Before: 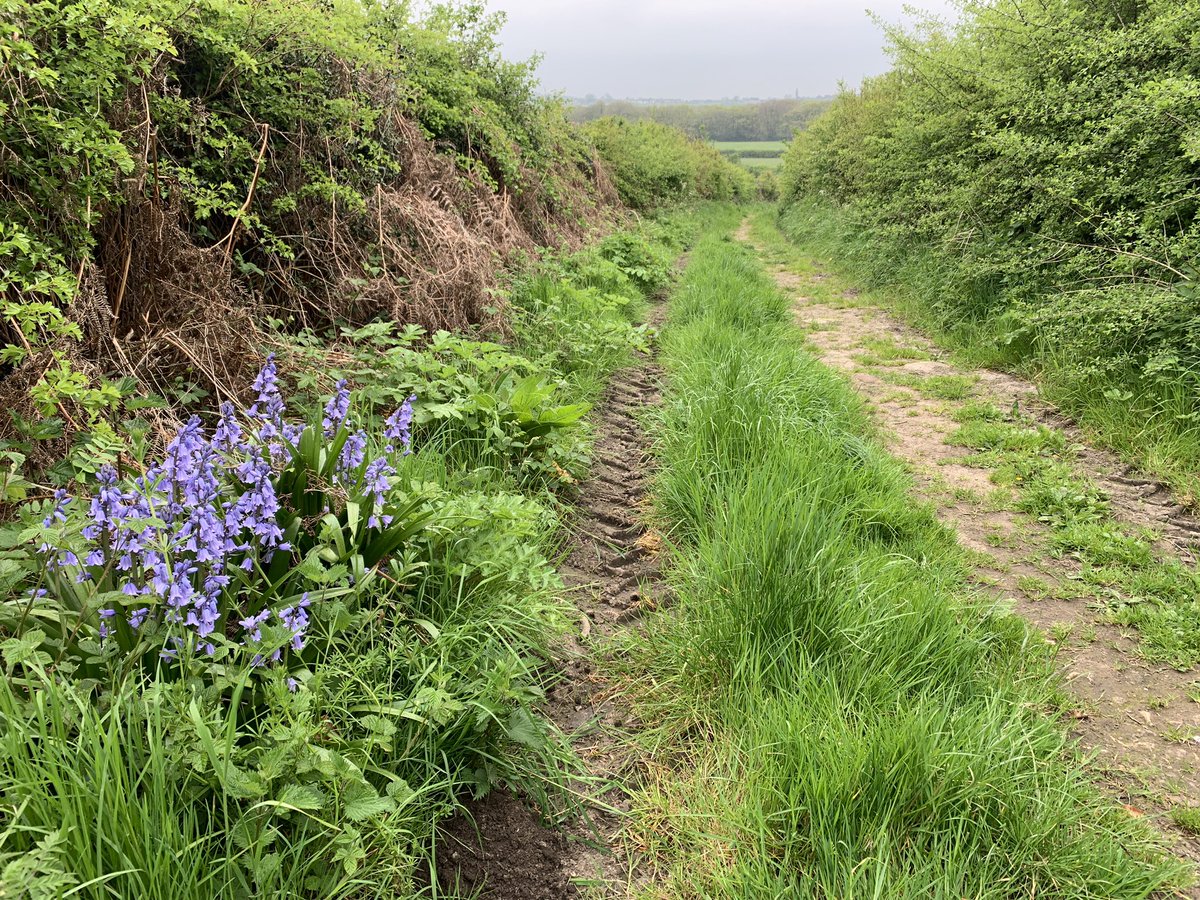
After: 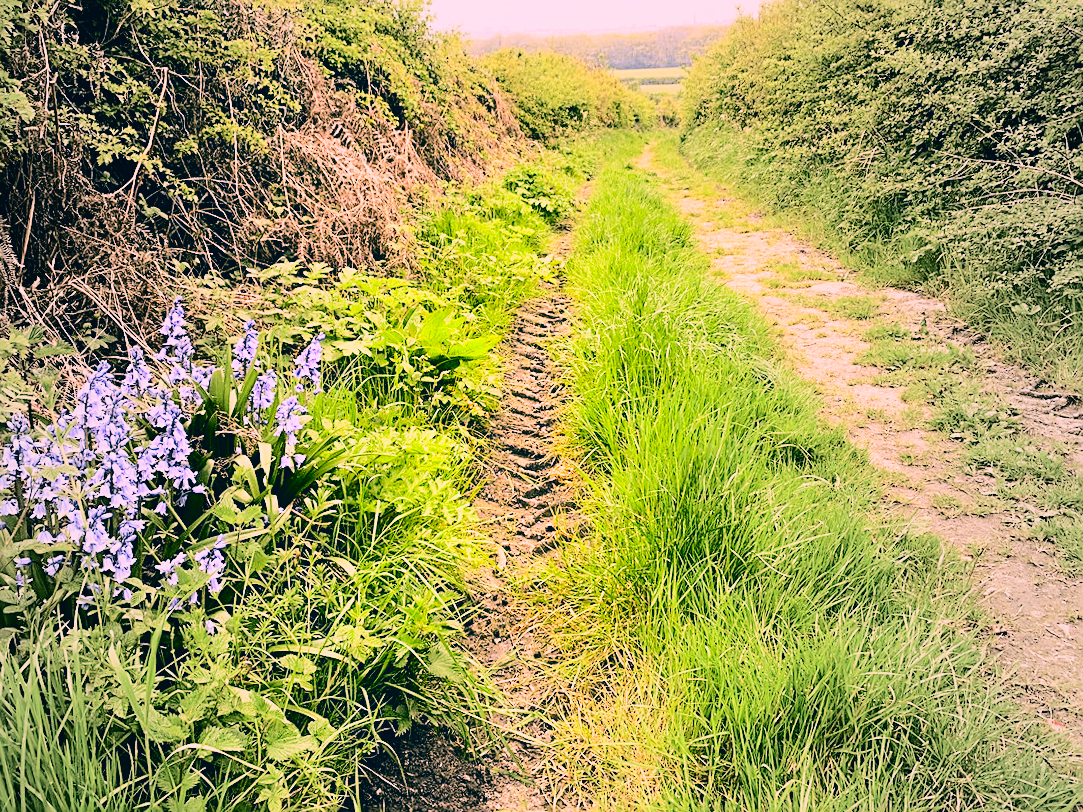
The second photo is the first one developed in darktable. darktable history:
exposure: black level correction 0, exposure 0.7 EV, compensate exposure bias true, compensate highlight preservation false
crop and rotate: angle 1.96°, left 5.673%, top 5.673%
vignetting: fall-off start 18.21%, fall-off radius 137.95%, brightness -0.207, center (-0.078, 0.066), width/height ratio 0.62, shape 0.59
tone curve: curves: ch0 [(0, 0) (0.239, 0.248) (0.508, 0.606) (0.828, 0.878) (1, 1)]; ch1 [(0, 0) (0.401, 0.42) (0.45, 0.464) (0.492, 0.498) (0.511, 0.507) (0.561, 0.549) (0.688, 0.726) (1, 1)]; ch2 [(0, 0) (0.411, 0.433) (0.5, 0.504) (0.545, 0.574) (1, 1)], color space Lab, independent channels, preserve colors none
filmic rgb: black relative exposure -5 EV, white relative exposure 3.5 EV, hardness 3.19, contrast 1.4, highlights saturation mix -50%
sharpen: on, module defaults
color correction: highlights a* 17.03, highlights b* 0.205, shadows a* -15.38, shadows b* -14.56, saturation 1.5
